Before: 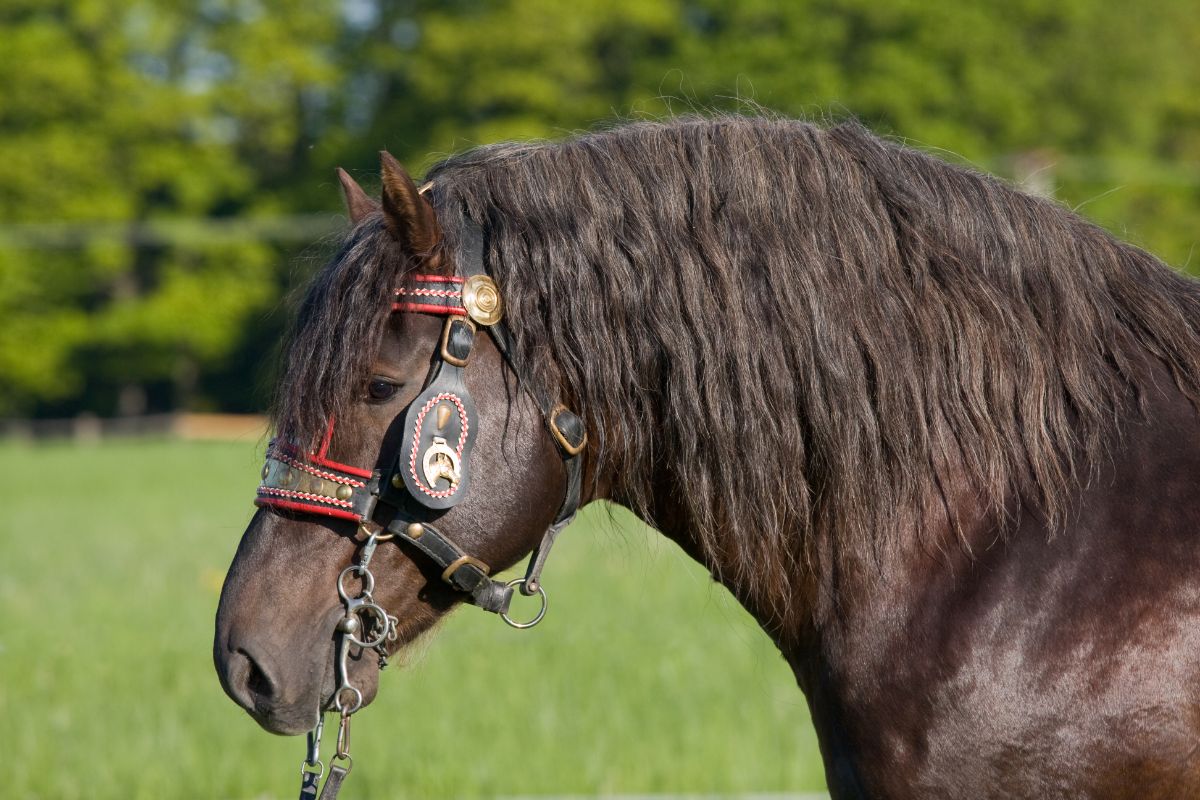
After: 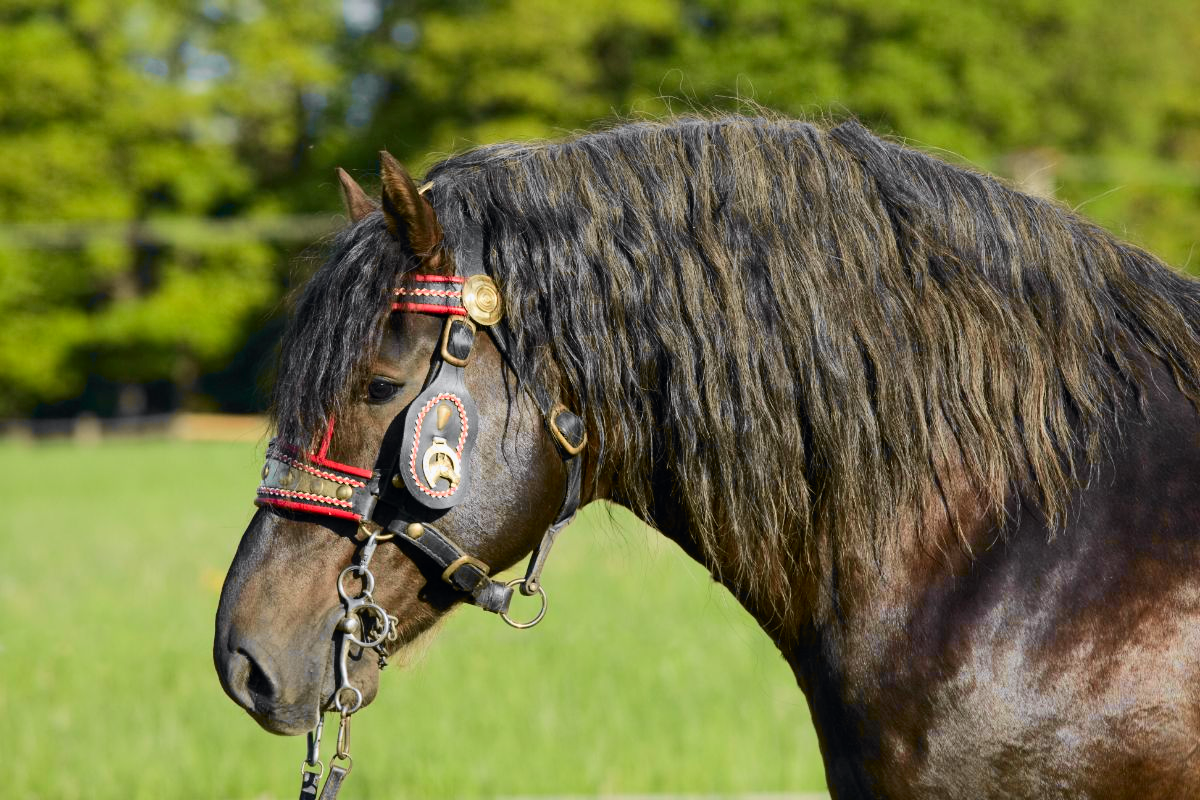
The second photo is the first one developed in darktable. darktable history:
tone curve: curves: ch0 [(0, 0) (0.071, 0.047) (0.266, 0.26) (0.483, 0.554) (0.753, 0.811) (1, 0.983)]; ch1 [(0, 0) (0.346, 0.307) (0.408, 0.387) (0.463, 0.465) (0.482, 0.493) (0.502, 0.5) (0.517, 0.502) (0.55, 0.548) (0.597, 0.61) (0.651, 0.698) (1, 1)]; ch2 [(0, 0) (0.346, 0.34) (0.434, 0.46) (0.485, 0.494) (0.5, 0.494) (0.517, 0.506) (0.526, 0.545) (0.583, 0.61) (0.625, 0.659) (1, 1)], color space Lab, independent channels, preserve colors none
